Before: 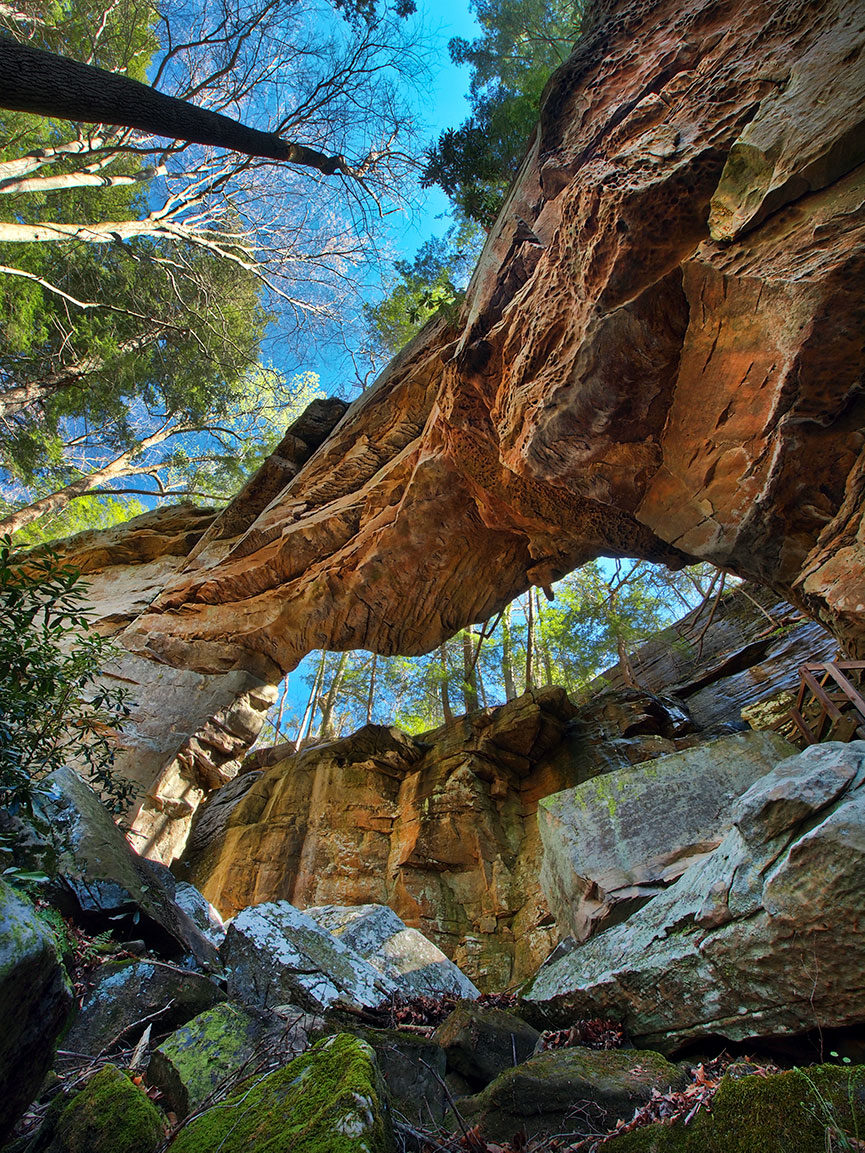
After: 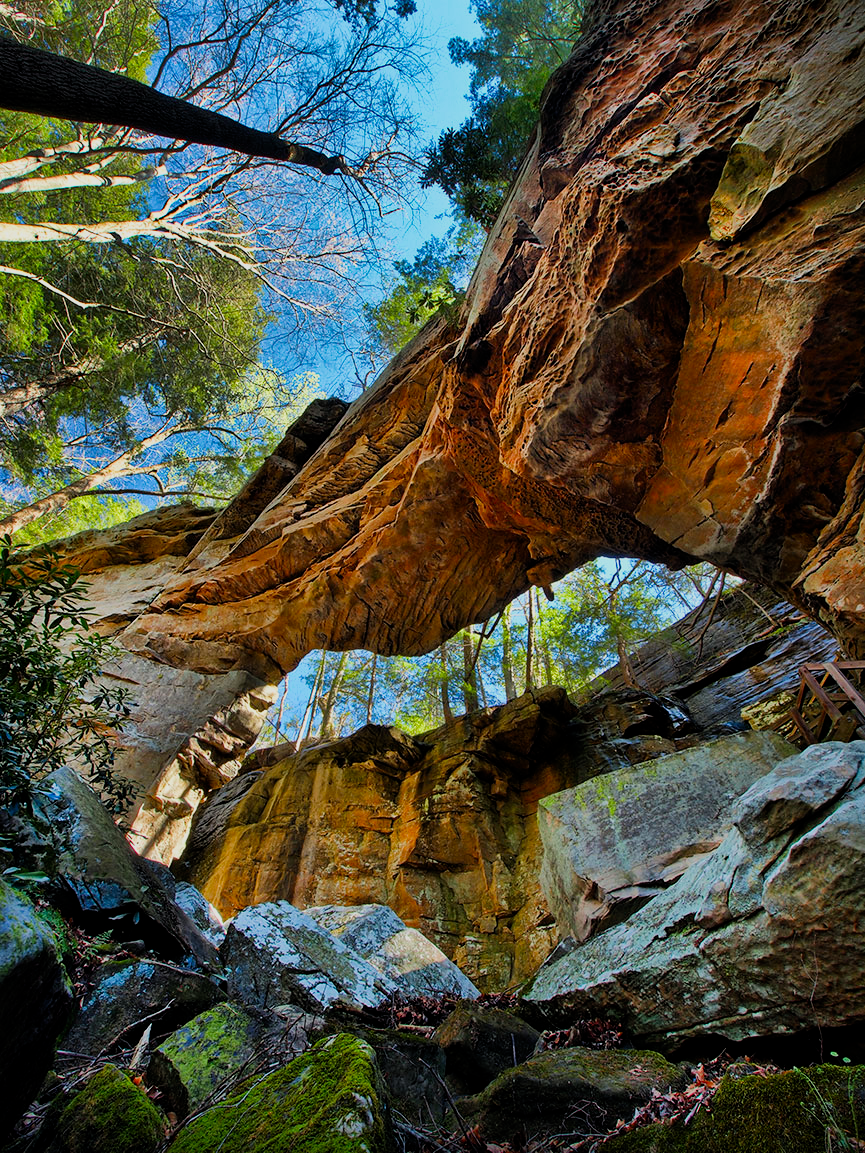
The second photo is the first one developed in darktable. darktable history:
filmic rgb: middle gray luminance 9.22%, black relative exposure -10.54 EV, white relative exposure 3.43 EV, target black luminance 0%, hardness 6, latitude 59.68%, contrast 1.09, highlights saturation mix 6.12%, shadows ↔ highlights balance 28.56%, color science v5 (2021), contrast in shadows safe, contrast in highlights safe
contrast brightness saturation: saturation 0.124
